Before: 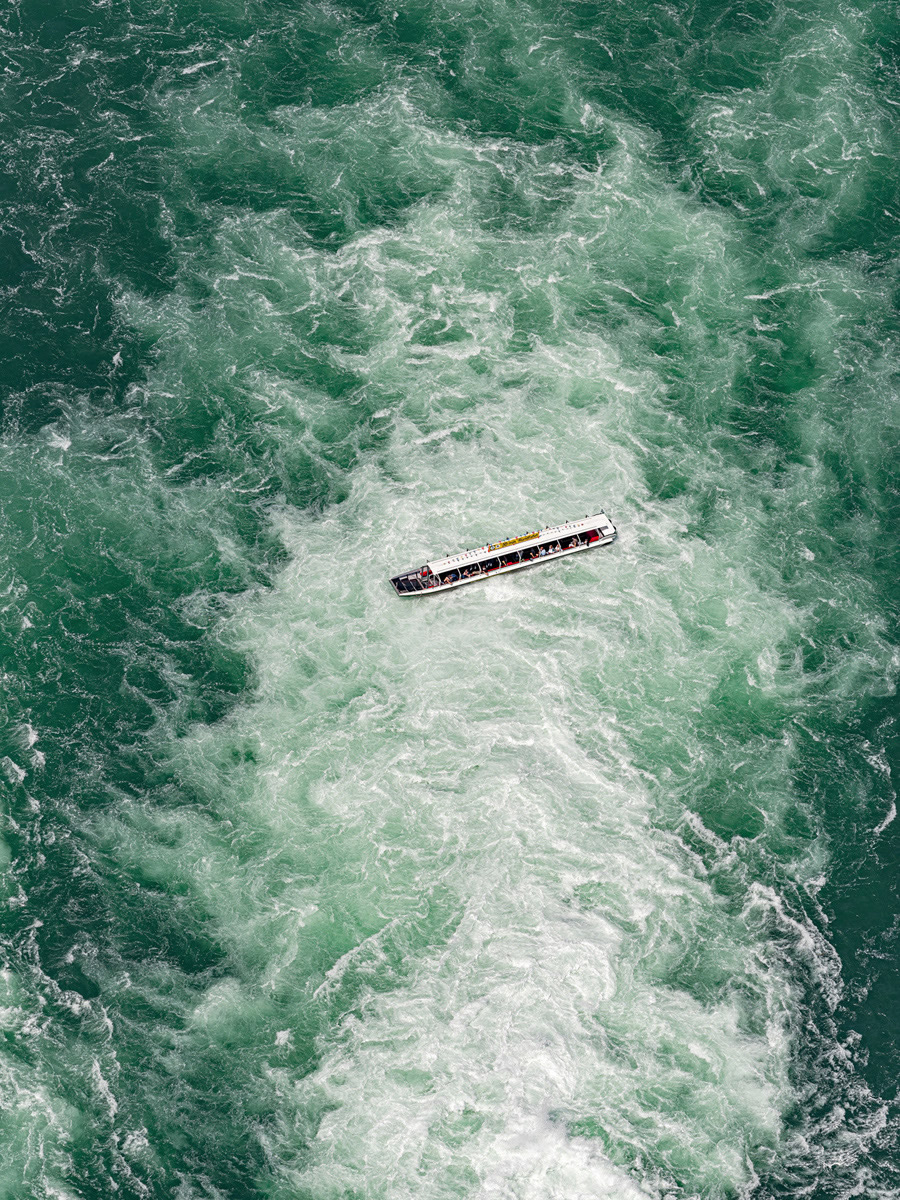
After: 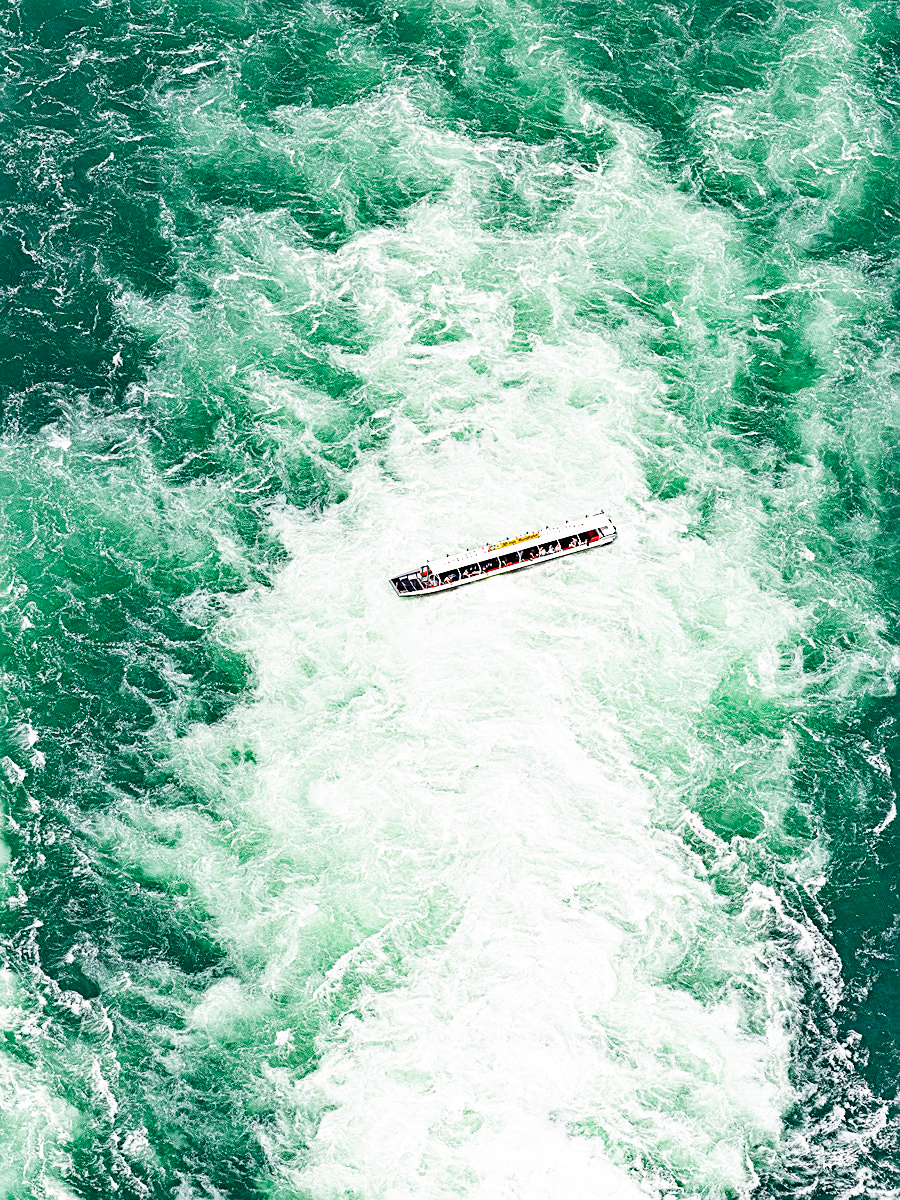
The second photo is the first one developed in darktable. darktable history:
sharpen: radius 2.134, amount 0.384, threshold 0.08
base curve: curves: ch0 [(0, 0) (0.007, 0.004) (0.027, 0.03) (0.046, 0.07) (0.207, 0.54) (0.442, 0.872) (0.673, 0.972) (1, 1)], preserve colors none
